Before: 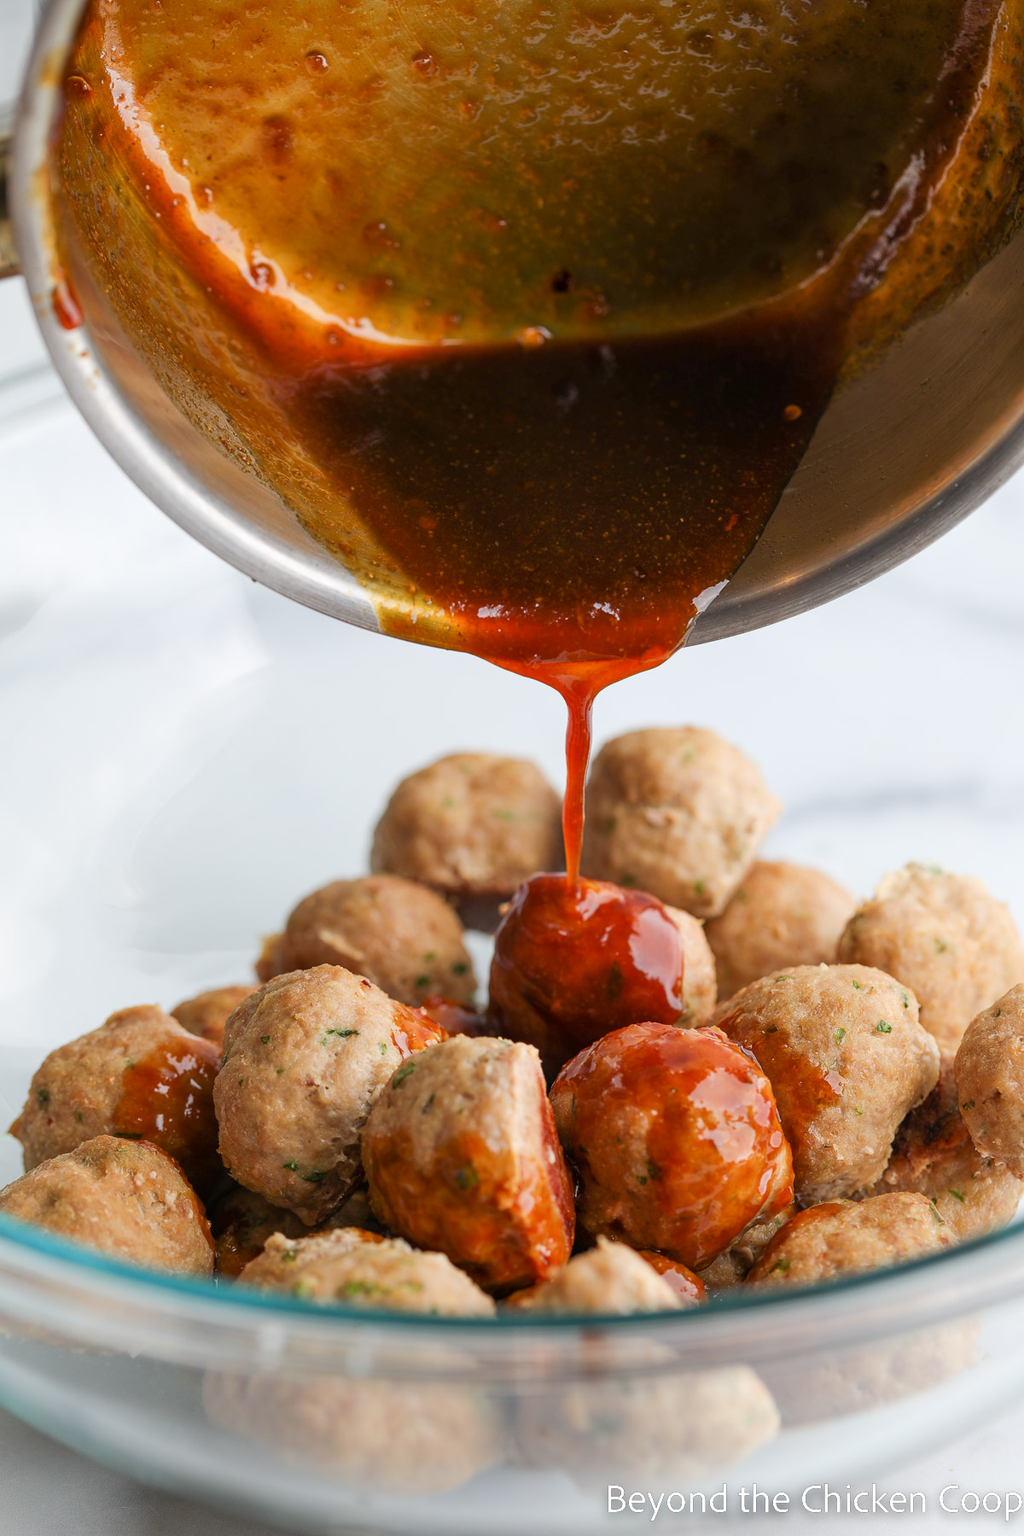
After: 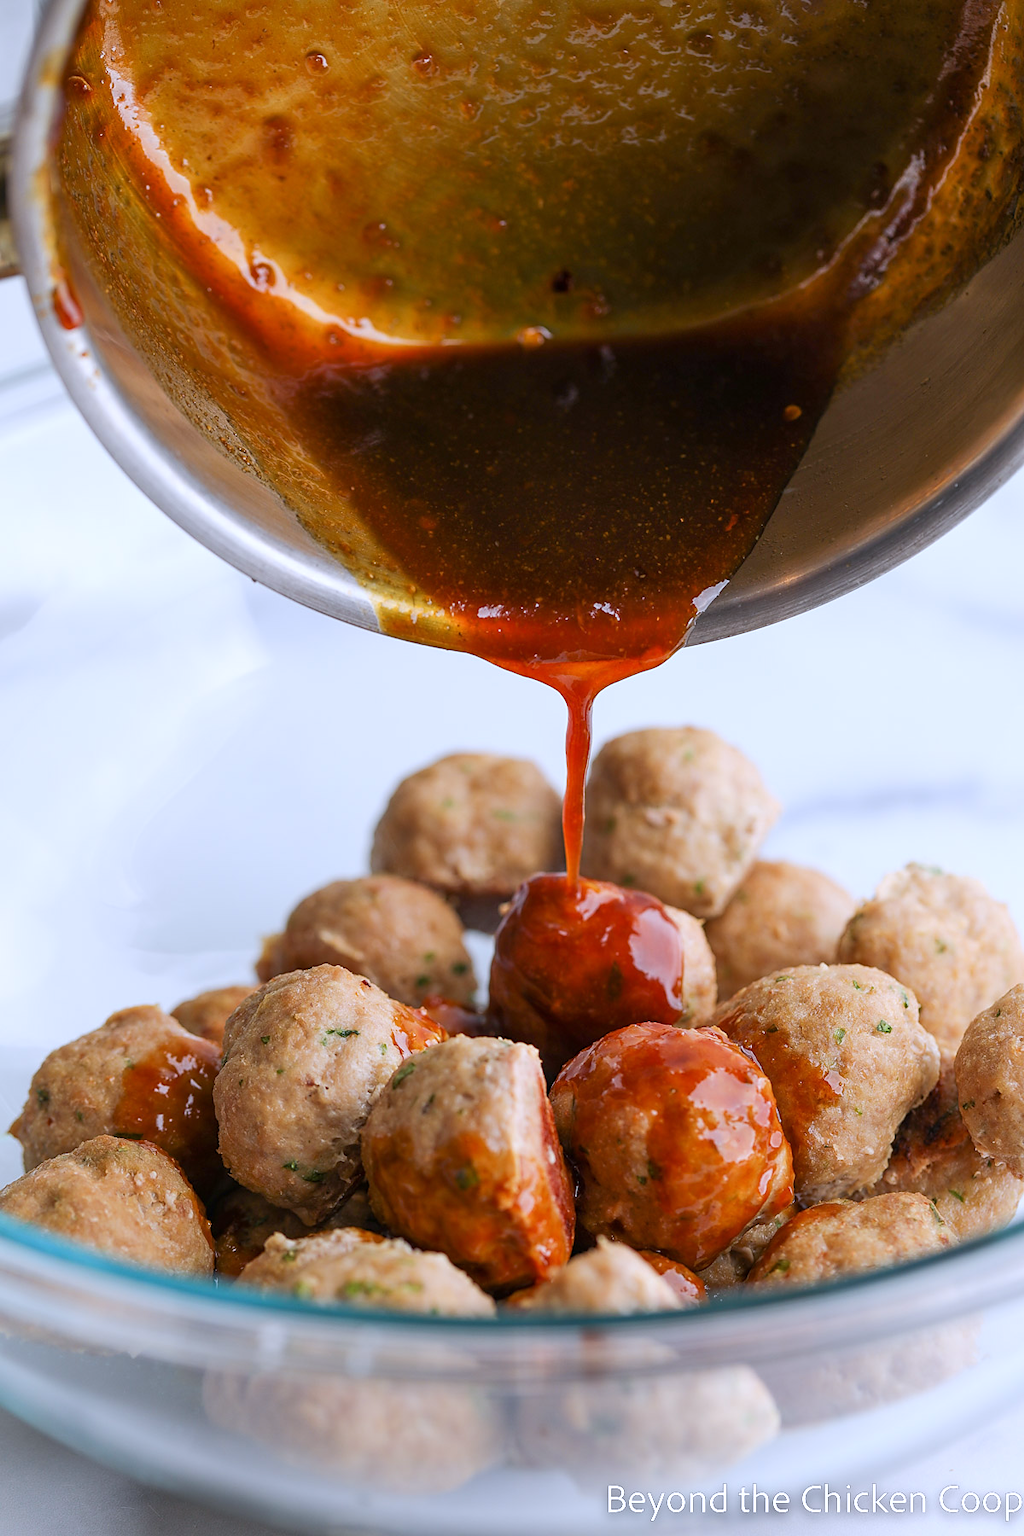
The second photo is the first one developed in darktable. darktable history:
sharpen: radius 1.559, amount 0.373, threshold 1.271
white balance: red 0.967, blue 1.119, emerald 0.756
